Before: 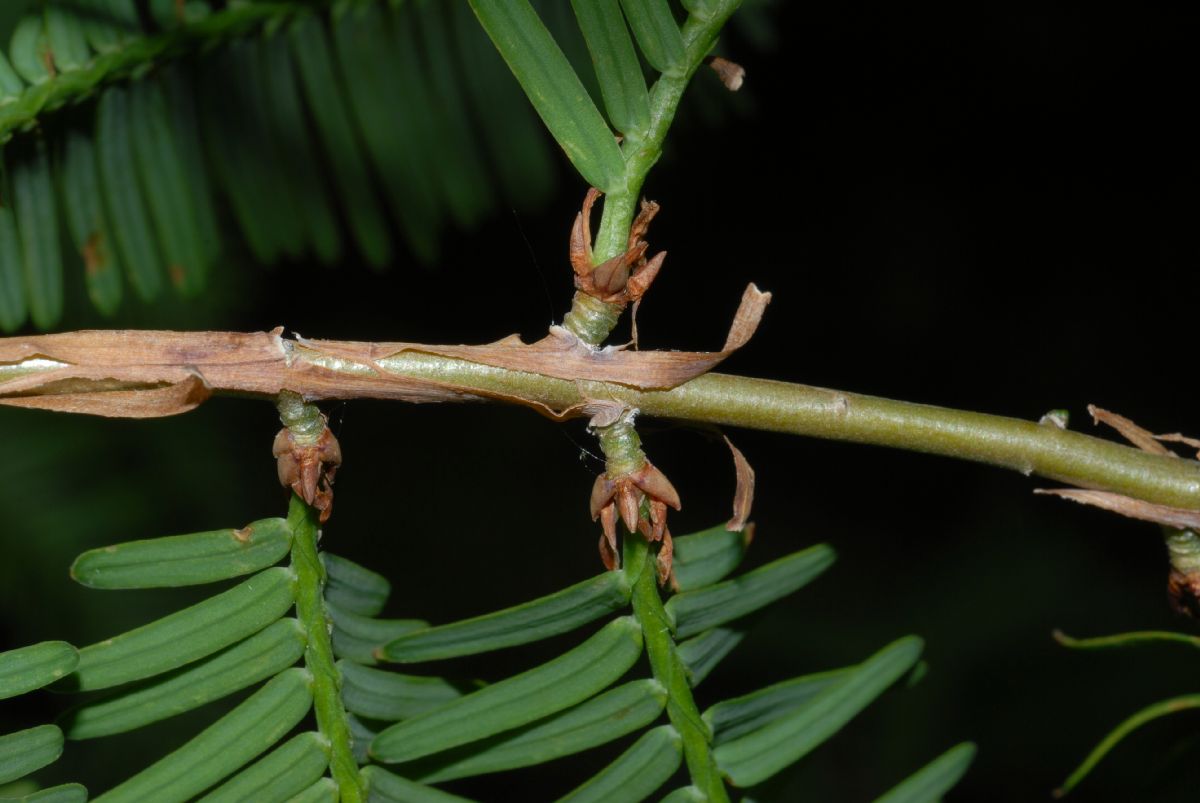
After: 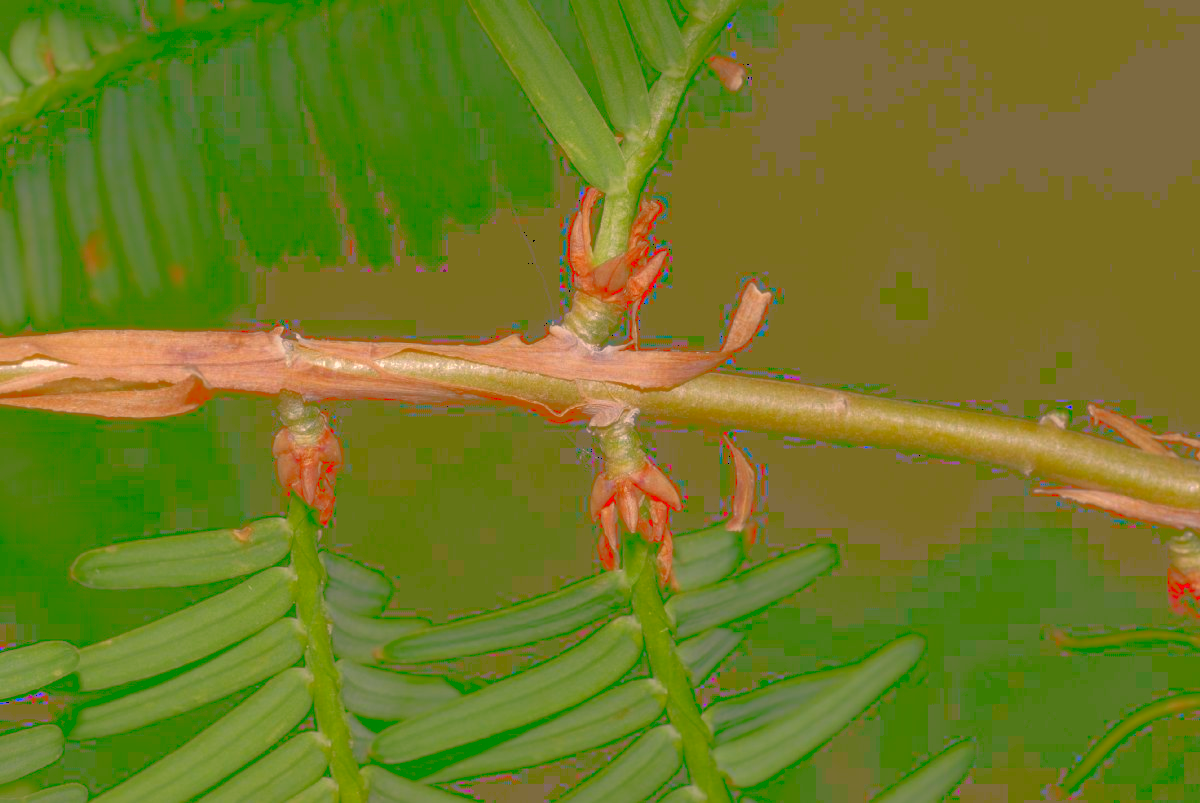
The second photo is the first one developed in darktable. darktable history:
color correction: highlights a* 17.76, highlights b* 18.46
tone curve: curves: ch0 [(0, 0) (0.003, 0.464) (0.011, 0.464) (0.025, 0.464) (0.044, 0.464) (0.069, 0.464) (0.1, 0.463) (0.136, 0.463) (0.177, 0.464) (0.224, 0.469) (0.277, 0.482) (0.335, 0.501) (0.399, 0.53) (0.468, 0.567) (0.543, 0.61) (0.623, 0.663) (0.709, 0.718) (0.801, 0.779) (0.898, 0.842) (1, 1)], color space Lab, linked channels, preserve colors none
